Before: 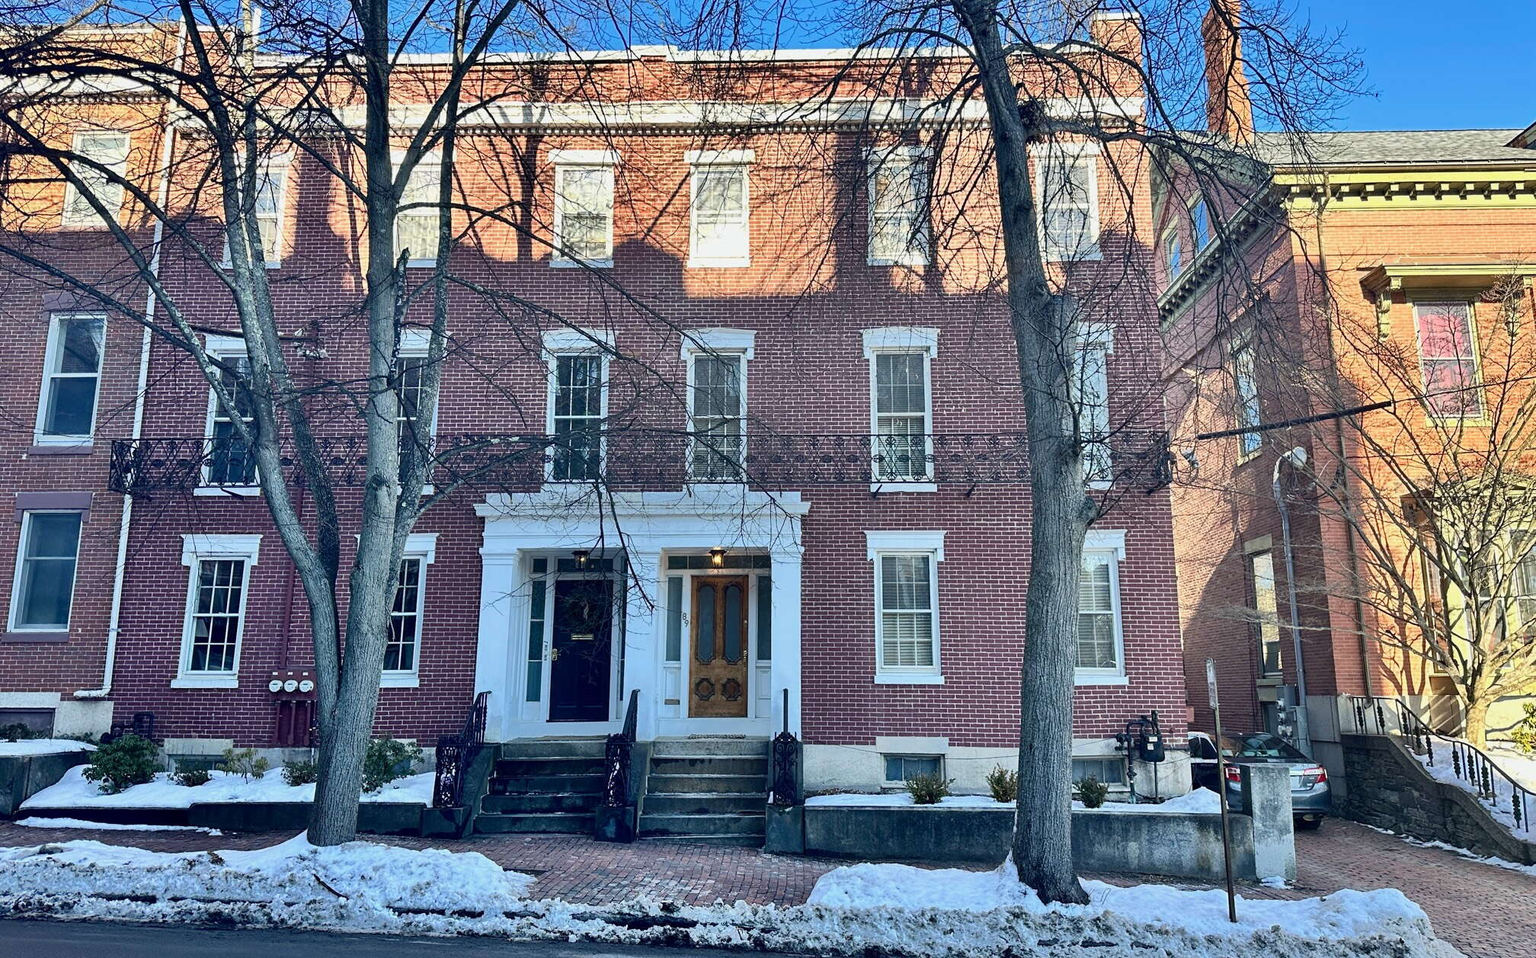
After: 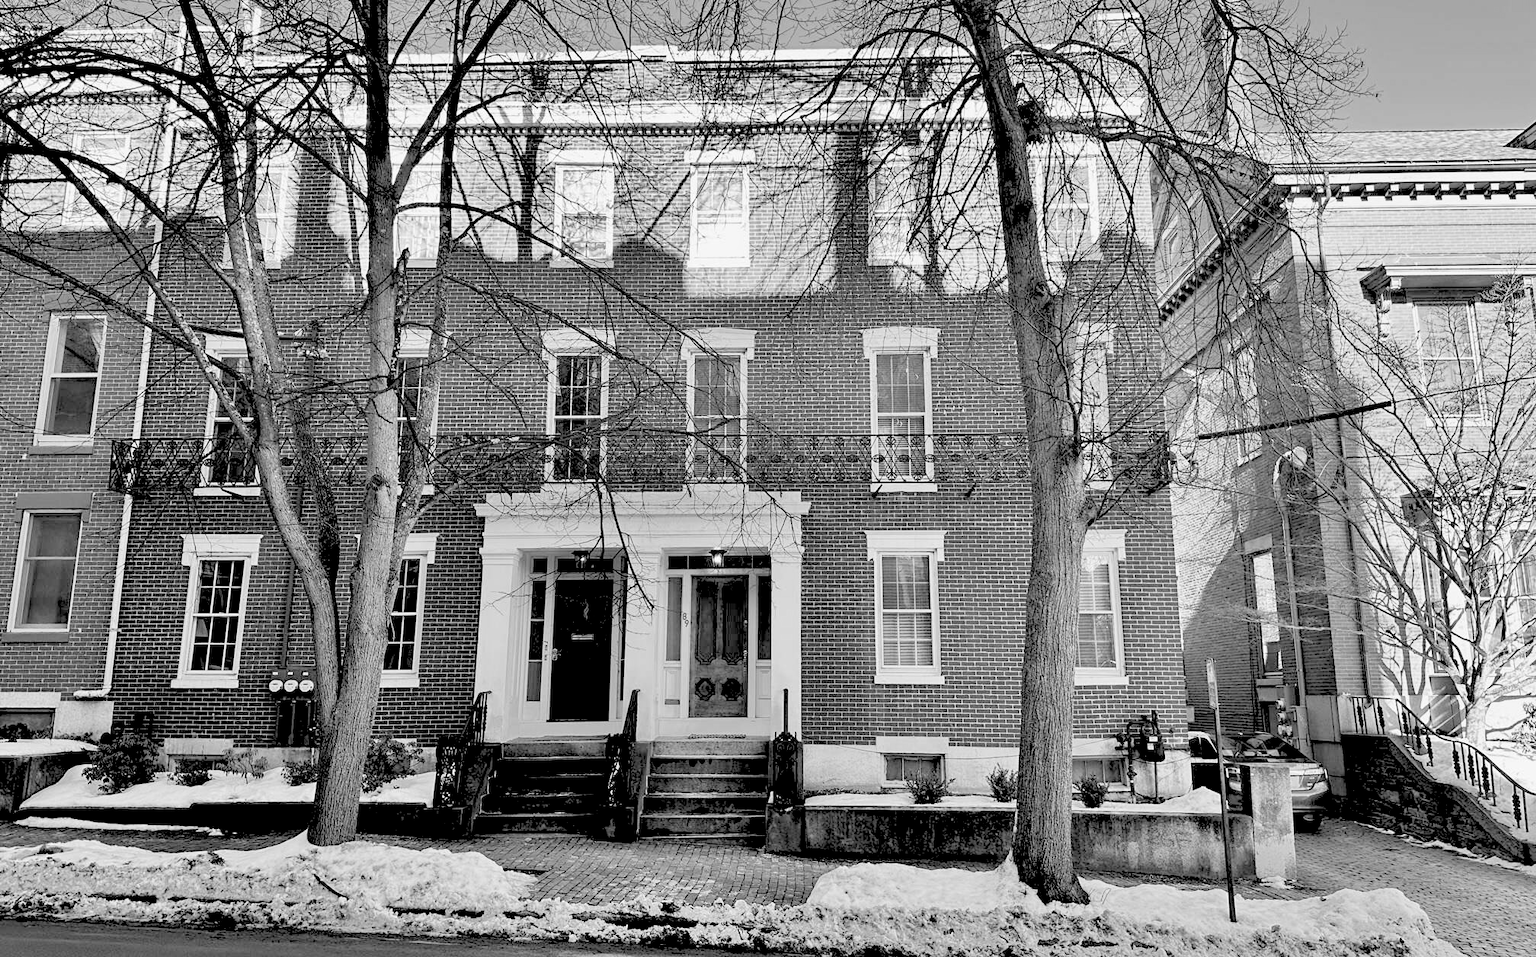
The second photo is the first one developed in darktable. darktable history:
rgb levels: levels [[0.027, 0.429, 0.996], [0, 0.5, 1], [0, 0.5, 1]]
monochrome: on, module defaults
